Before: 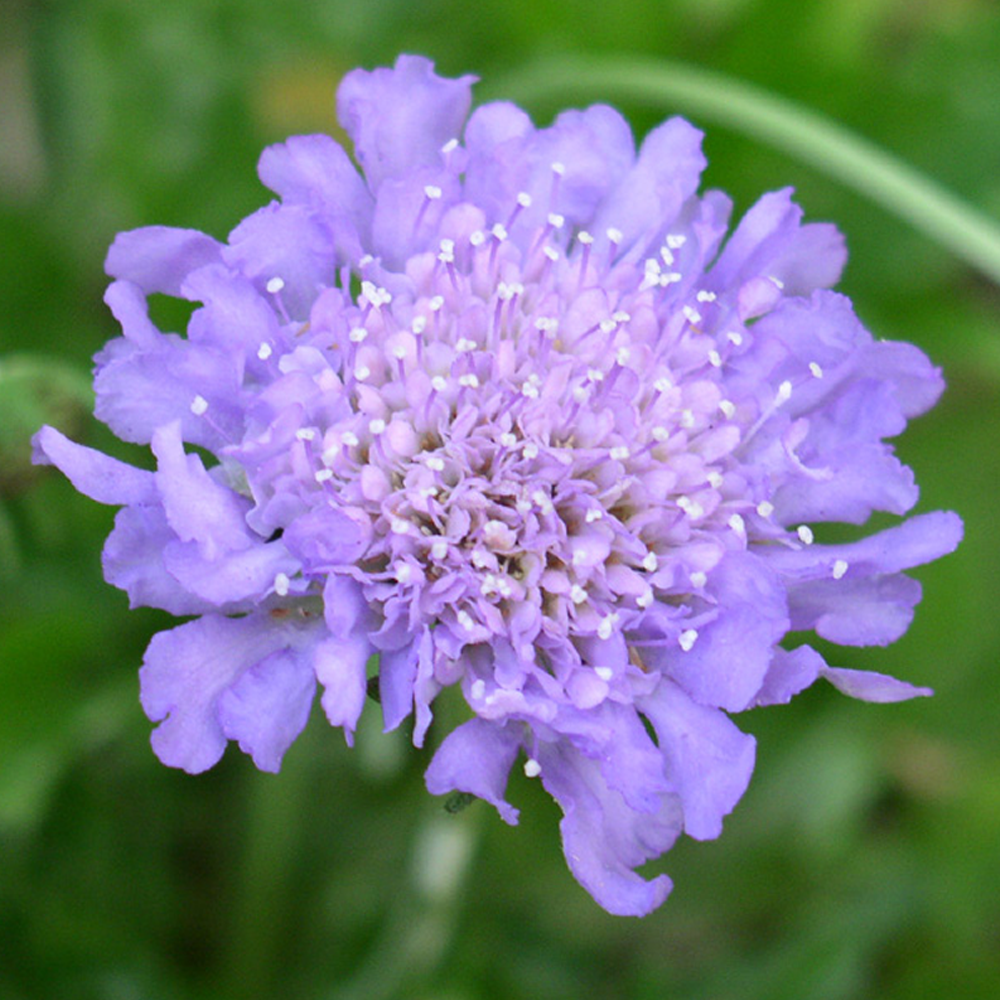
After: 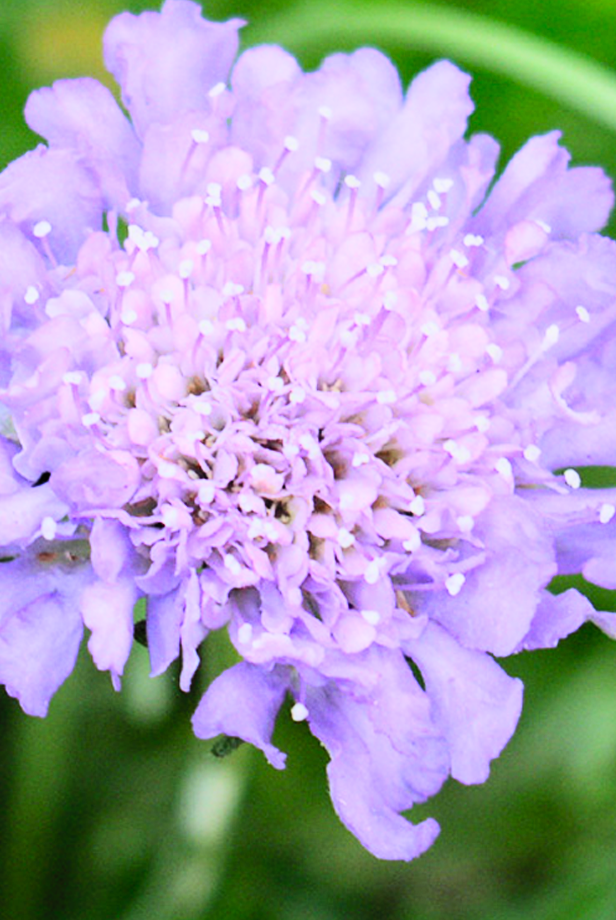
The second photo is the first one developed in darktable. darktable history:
contrast brightness saturation: contrast 0.239, brightness 0.245, saturation 0.371
filmic rgb: black relative exposure -5.04 EV, white relative exposure 3.55 EV, hardness 3.19, contrast 1.195, highlights saturation mix -49.13%
crop and rotate: left 23.342%, top 5.645%, right 14.963%, bottom 2.318%
